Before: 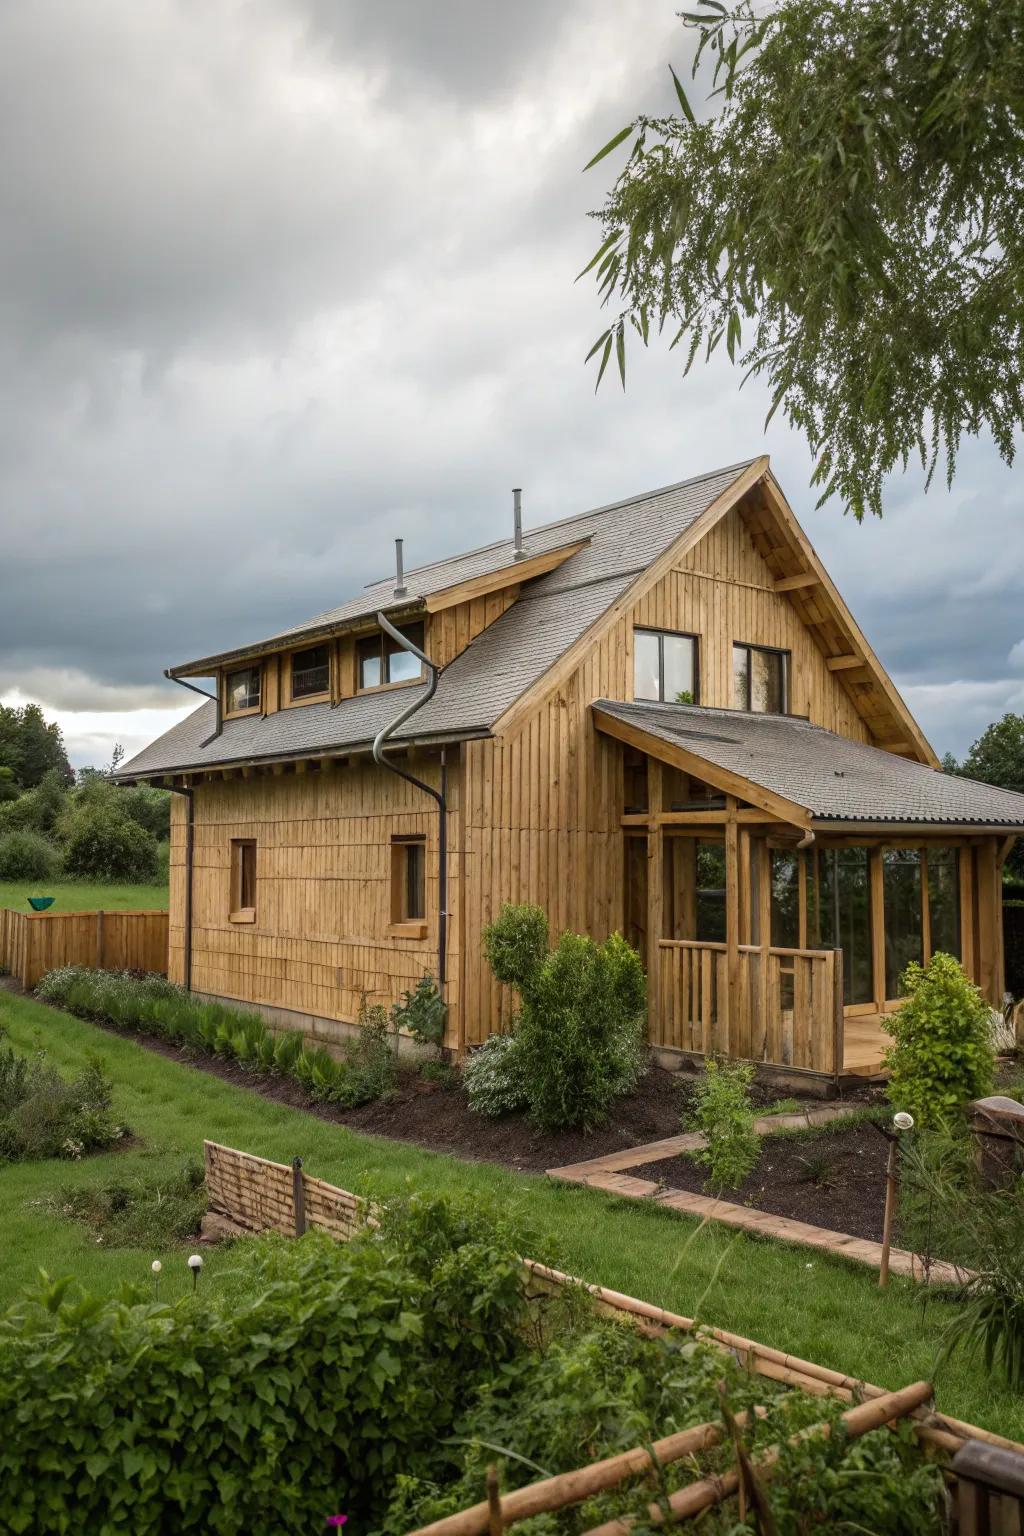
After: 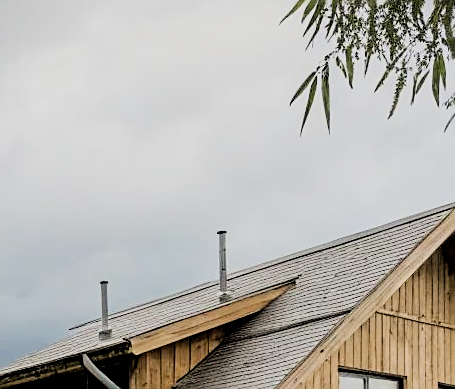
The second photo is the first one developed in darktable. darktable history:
sharpen: on, module defaults
shadows and highlights: shadows 0.038, highlights 39.17
crop: left 28.903%, top 16.848%, right 26.622%, bottom 57.809%
filmic rgb: black relative exposure -2.81 EV, white relative exposure 4.56 EV, hardness 1.73, contrast 1.237
